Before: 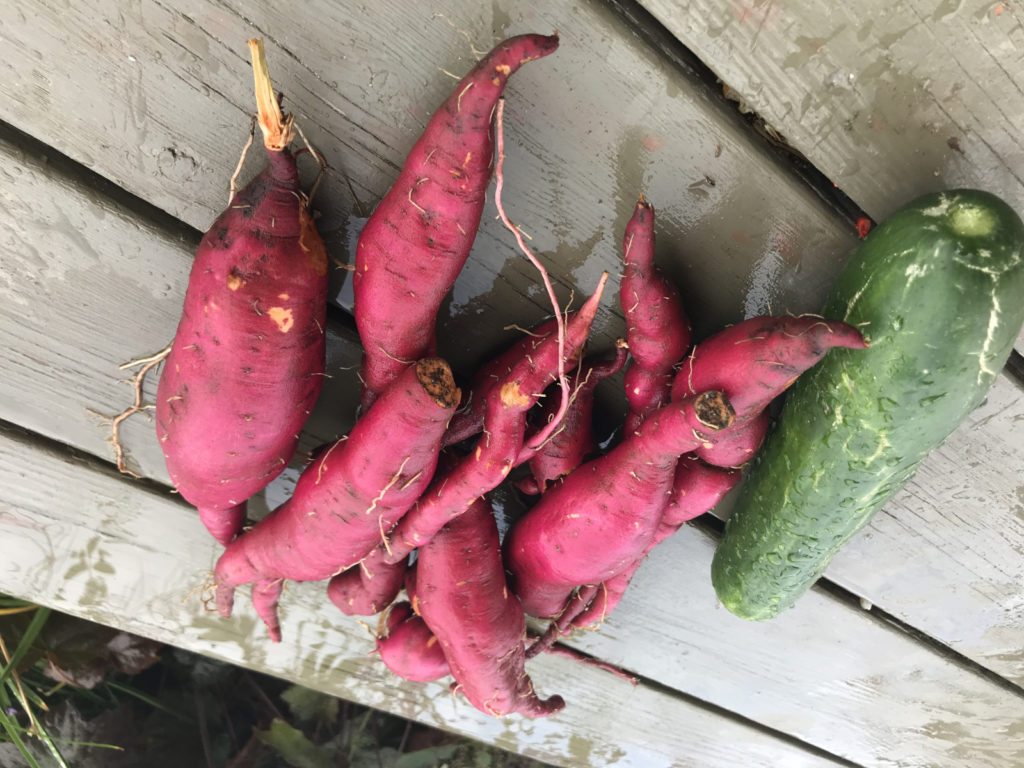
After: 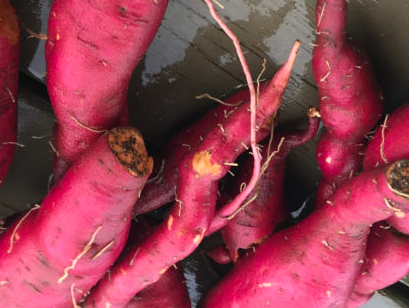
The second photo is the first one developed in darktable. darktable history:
crop: left 30.119%, top 30.146%, right 29.859%, bottom 29.697%
